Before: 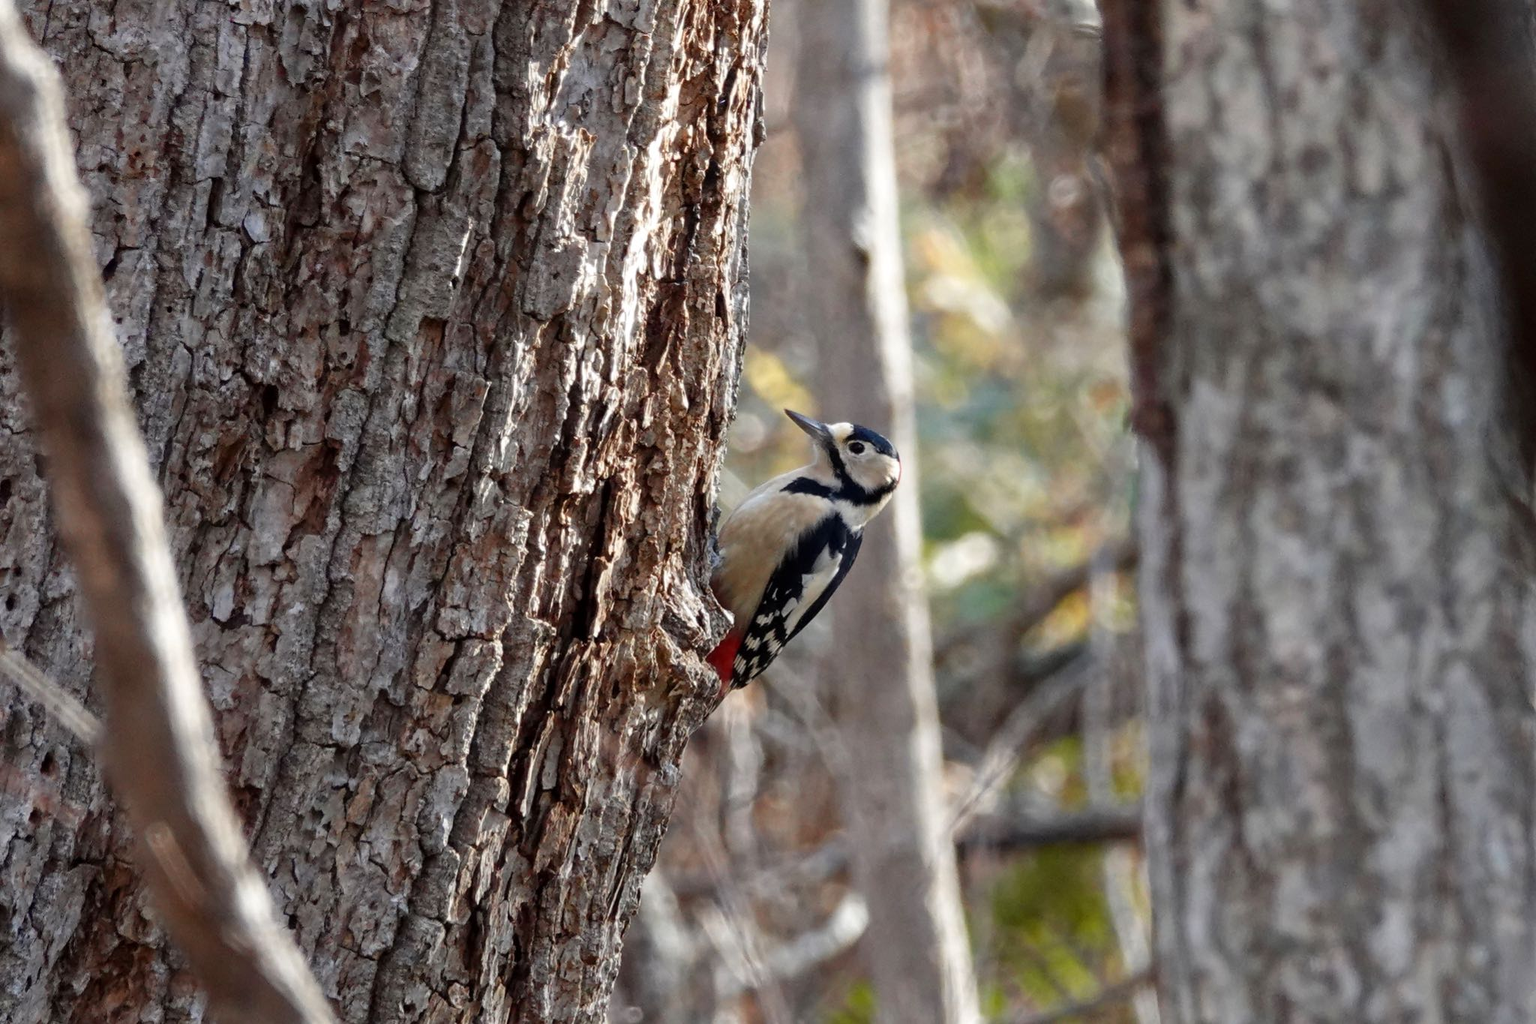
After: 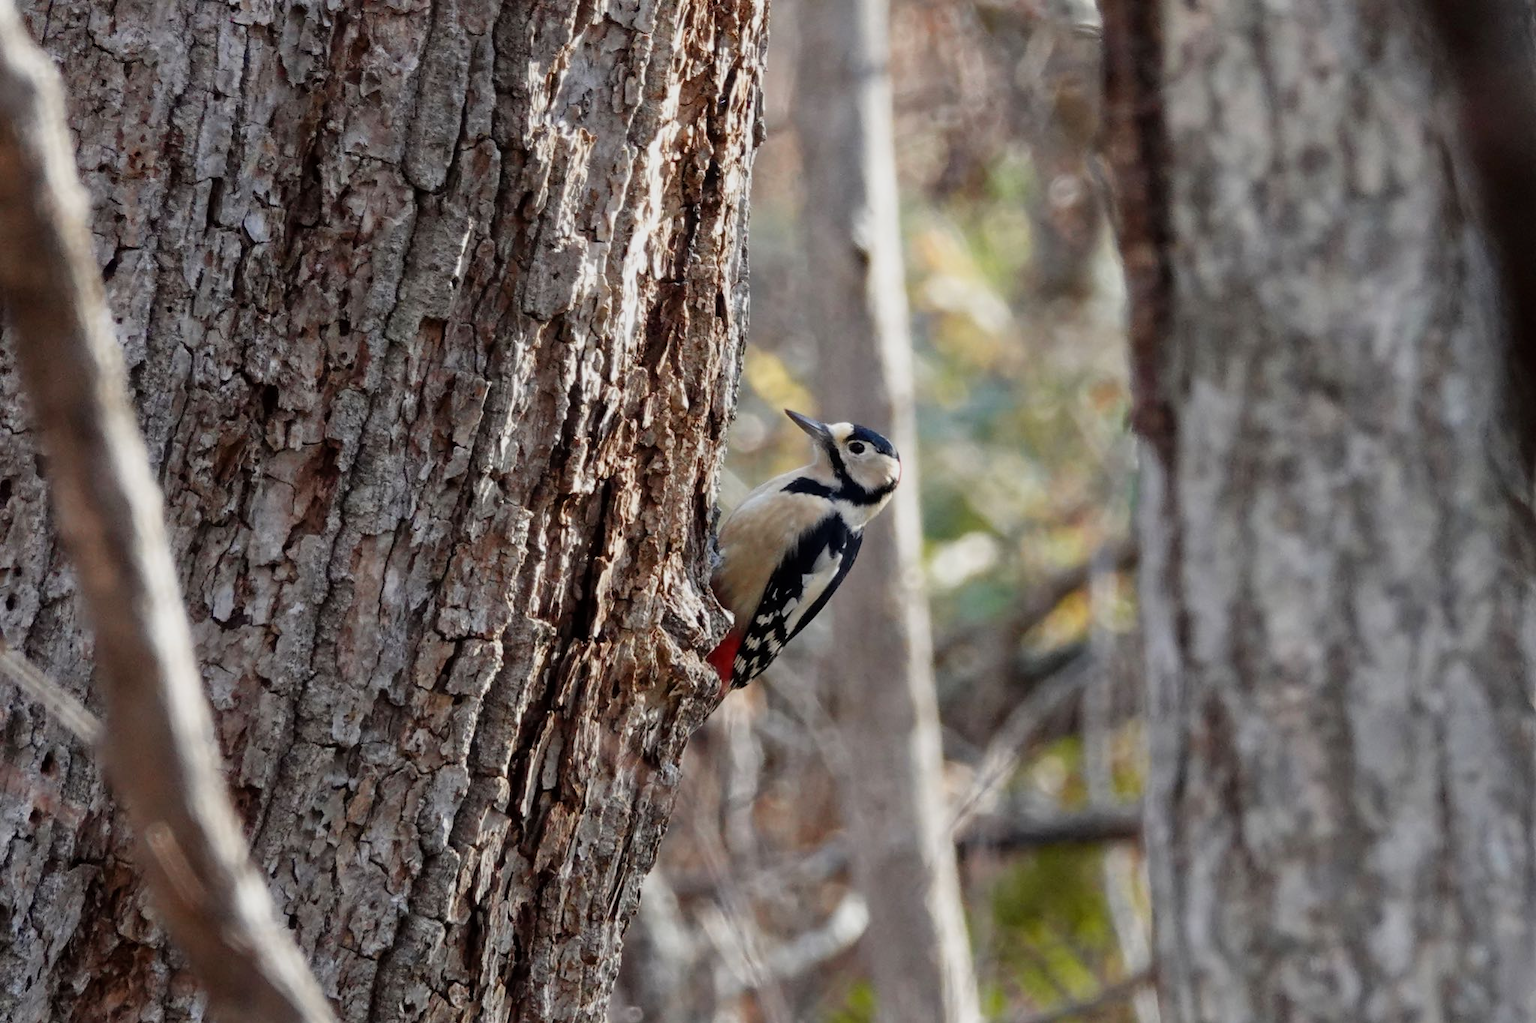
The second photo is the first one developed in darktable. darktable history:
filmic rgb: black relative exposure -14.19 EV, white relative exposure 3.39 EV, hardness 7.89, preserve chrominance max RGB
